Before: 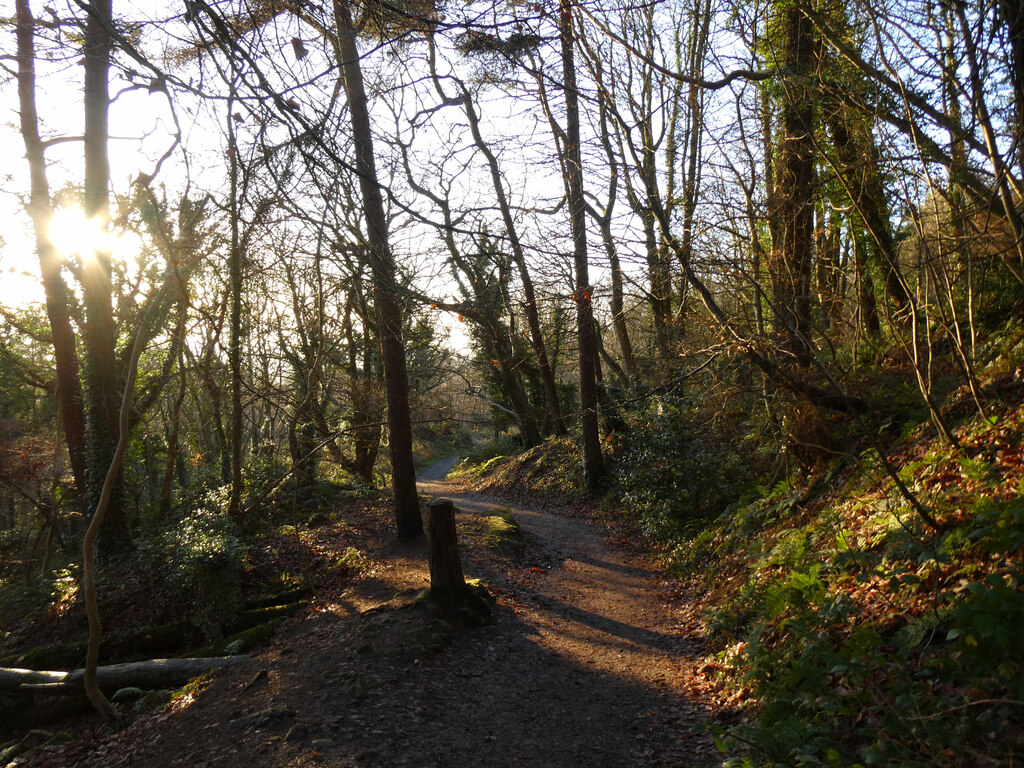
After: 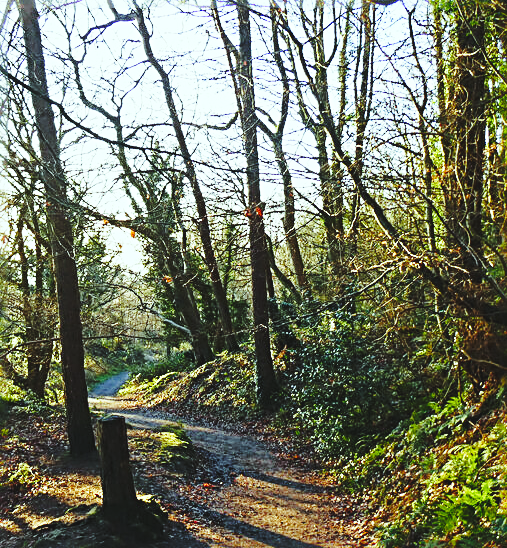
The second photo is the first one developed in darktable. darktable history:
base curve: curves: ch0 [(0, 0) (0.04, 0.03) (0.133, 0.232) (0.448, 0.748) (0.843, 0.968) (1, 1)], preserve colors none
color balance: mode lift, gamma, gain (sRGB), lift [0.997, 0.979, 1.021, 1.011], gamma [1, 1.084, 0.916, 0.998], gain [1, 0.87, 1.13, 1.101], contrast 4.55%, contrast fulcrum 38.24%, output saturation 104.09%
contrast brightness saturation: contrast -0.1, brightness 0.05, saturation 0.08
crop: left 32.075%, top 10.976%, right 18.355%, bottom 17.596%
sharpen: radius 3.025, amount 0.757
exposure: exposure 0.661 EV, compensate highlight preservation false
